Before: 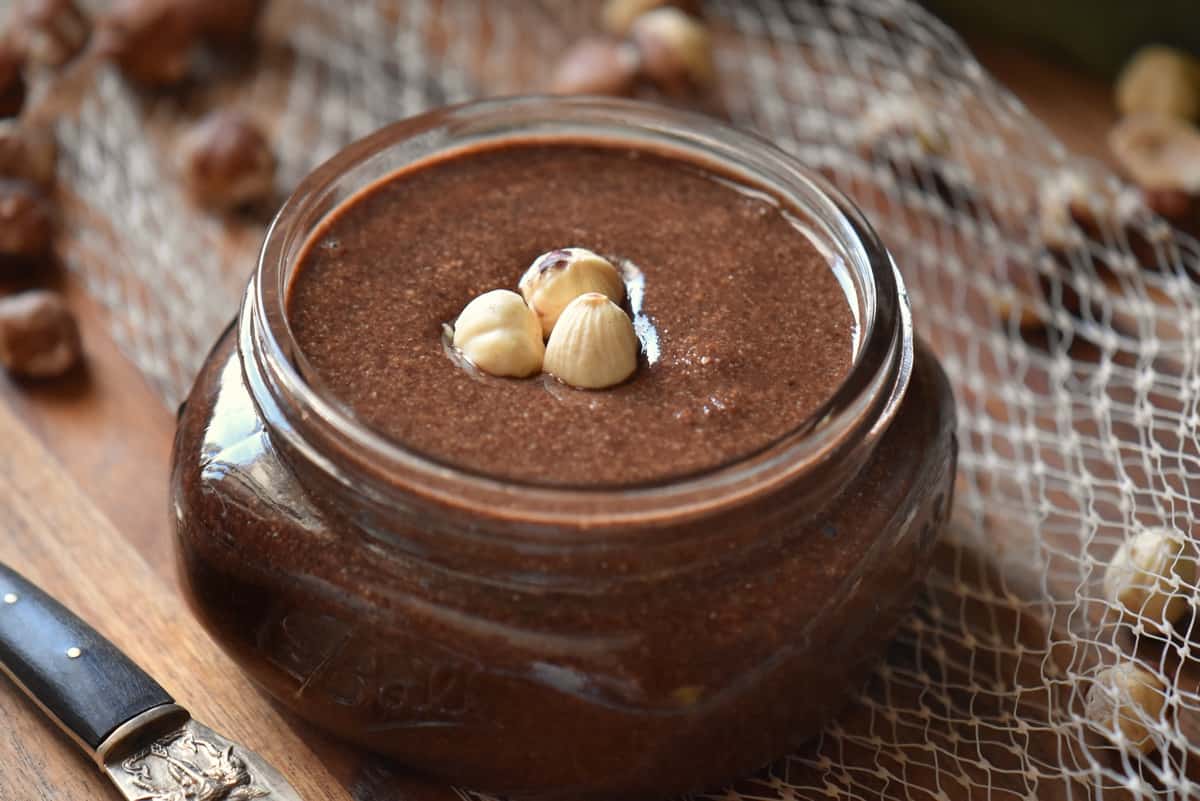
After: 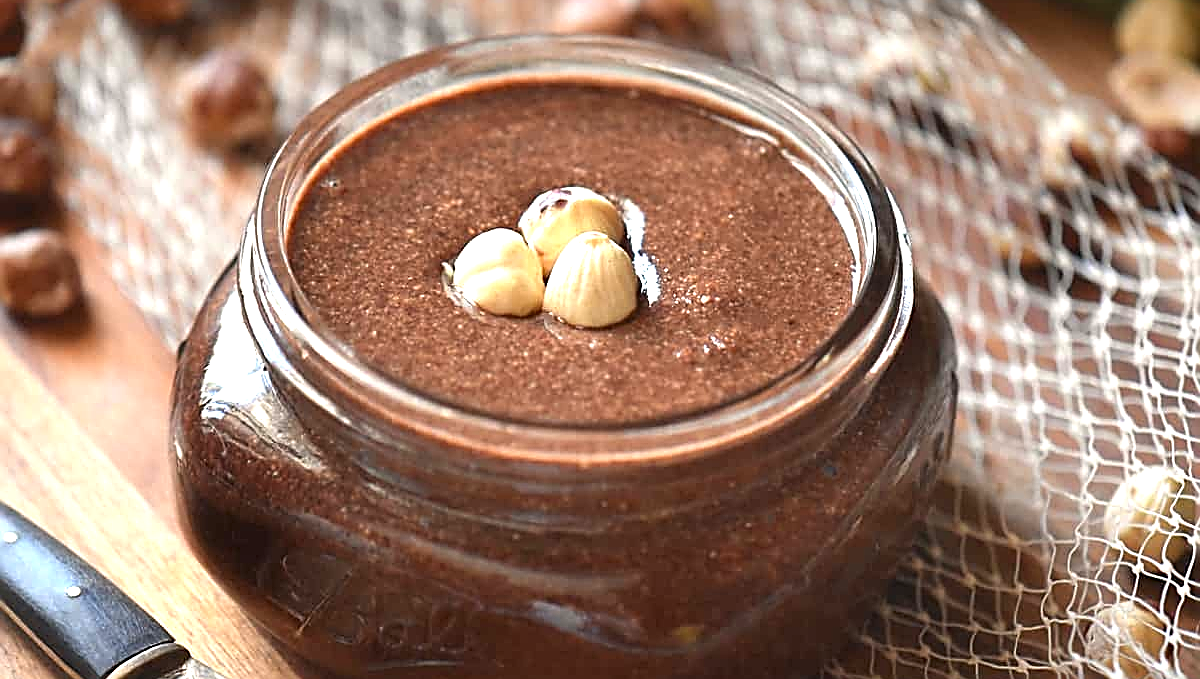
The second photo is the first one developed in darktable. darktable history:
sharpen: amount 1.01
crop: top 7.62%, bottom 7.58%
exposure: black level correction 0, exposure 1 EV, compensate highlight preservation false
